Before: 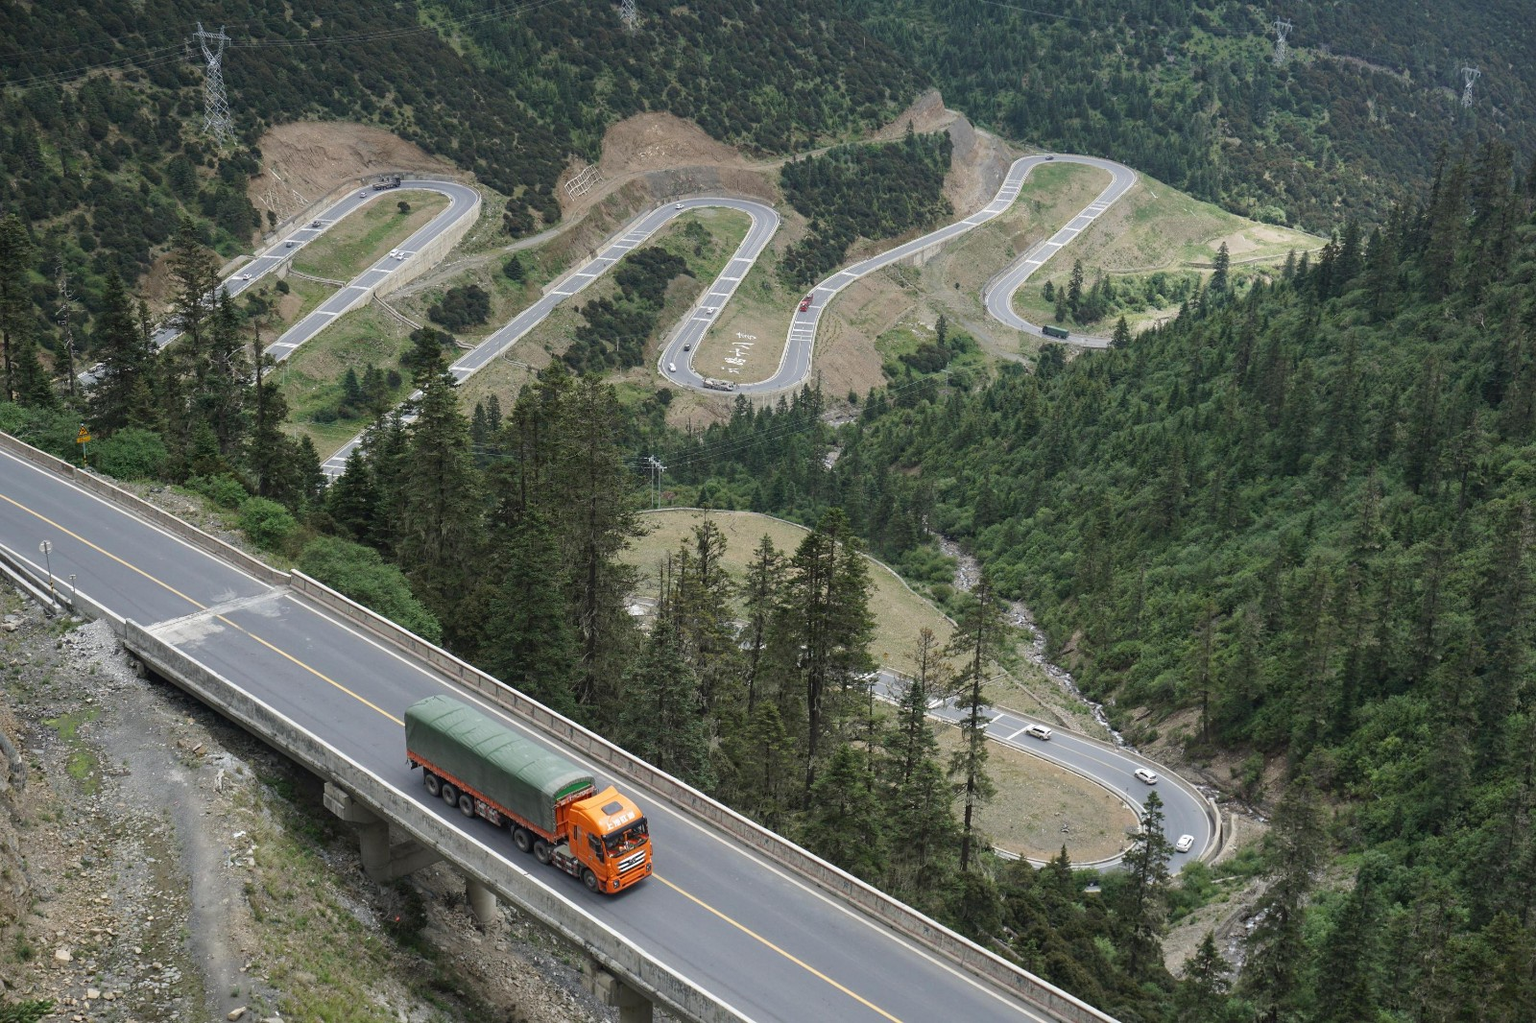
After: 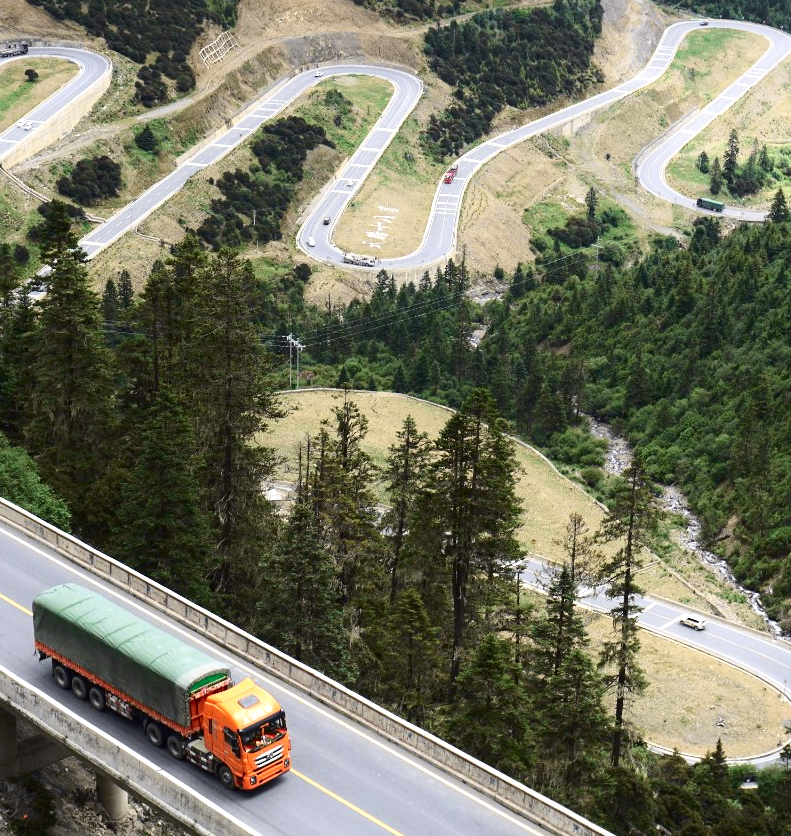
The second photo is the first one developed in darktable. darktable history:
tone equalizer: -8 EV 0.001 EV, -7 EV -0.002 EV, -6 EV 0.002 EV, -5 EV -0.03 EV, -4 EV -0.116 EV, -3 EV -0.169 EV, -2 EV 0.24 EV, -1 EV 0.702 EV, +0 EV 0.493 EV
tone curve: curves: ch0 [(0, 0.011) (0.053, 0.026) (0.174, 0.115) (0.416, 0.417) (0.697, 0.758) (0.852, 0.902) (0.991, 0.981)]; ch1 [(0, 0) (0.264, 0.22) (0.407, 0.373) (0.463, 0.457) (0.492, 0.5) (0.512, 0.511) (0.54, 0.543) (0.585, 0.617) (0.659, 0.686) (0.78, 0.8) (1, 1)]; ch2 [(0, 0) (0.438, 0.449) (0.473, 0.469) (0.503, 0.5) (0.523, 0.534) (0.562, 0.591) (0.612, 0.627) (0.701, 0.707) (1, 1)], color space Lab, independent channels, preserve colors none
crop and rotate: angle 0.02°, left 24.353%, top 13.219%, right 26.156%, bottom 8.224%
